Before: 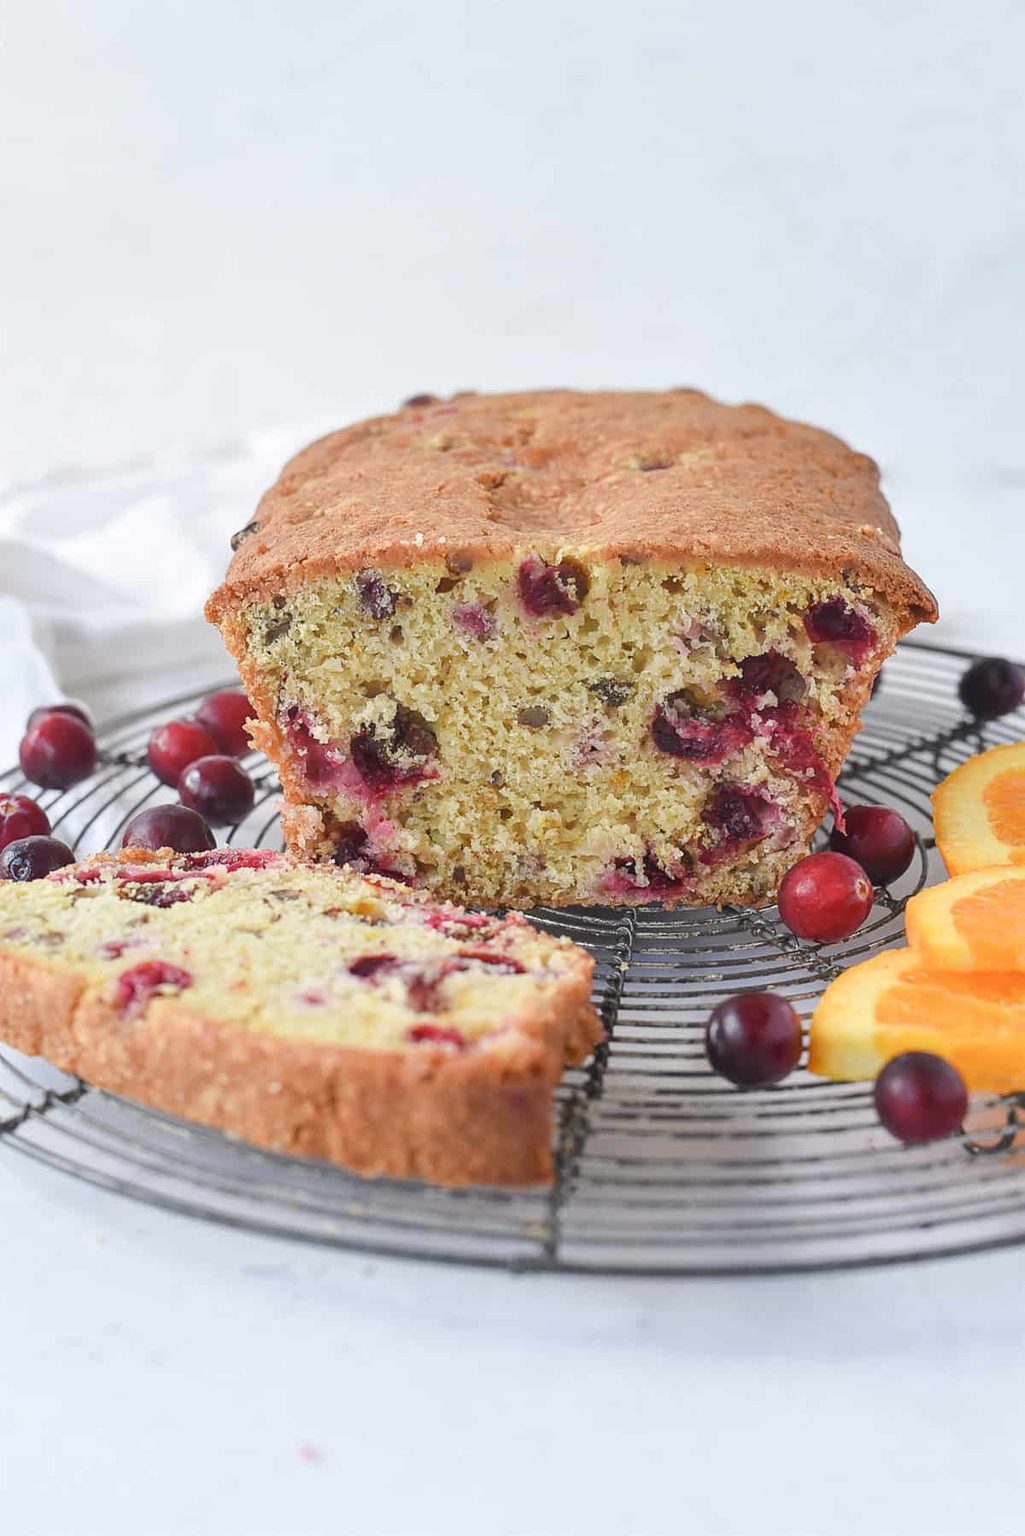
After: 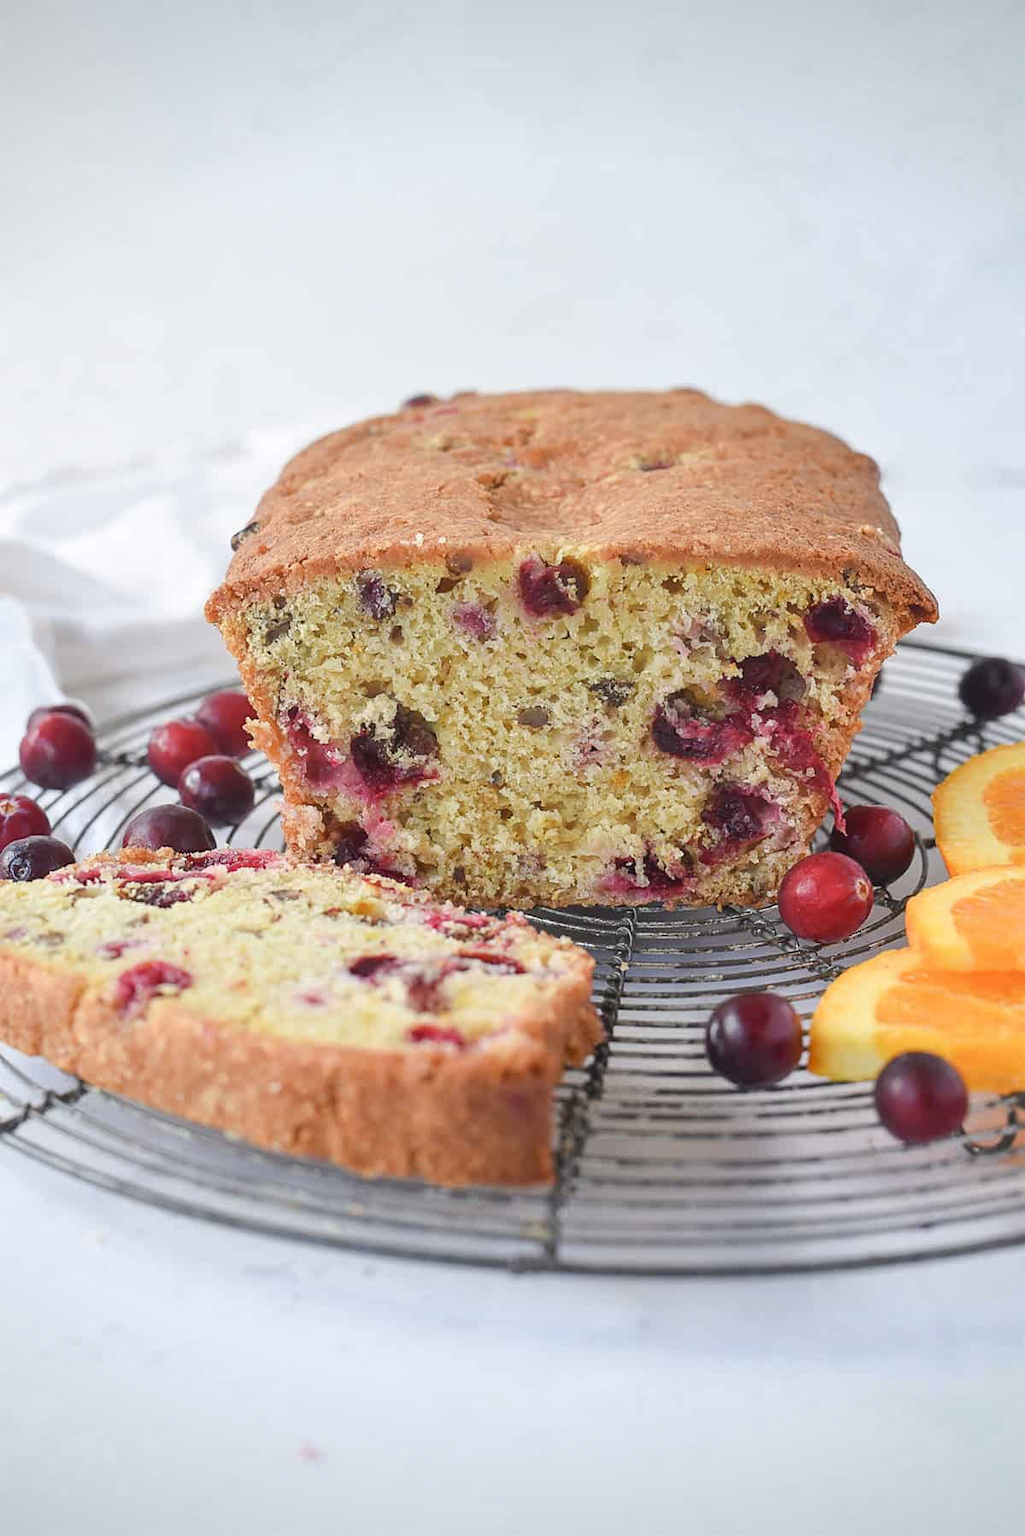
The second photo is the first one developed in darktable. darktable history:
vignetting: fall-off start 97.17%, brightness -0.378, saturation 0.007, width/height ratio 1.183
